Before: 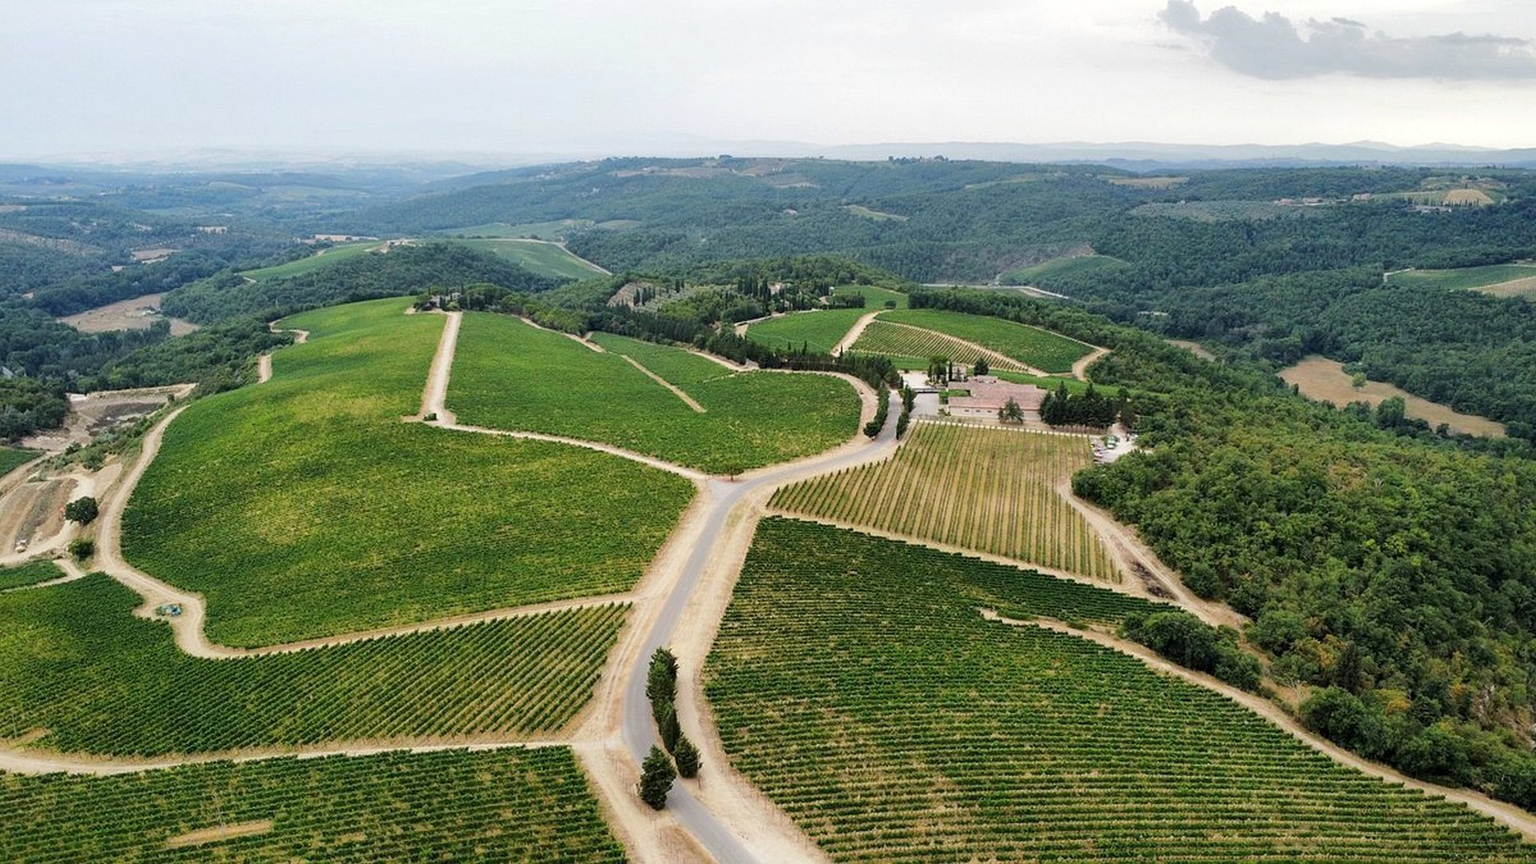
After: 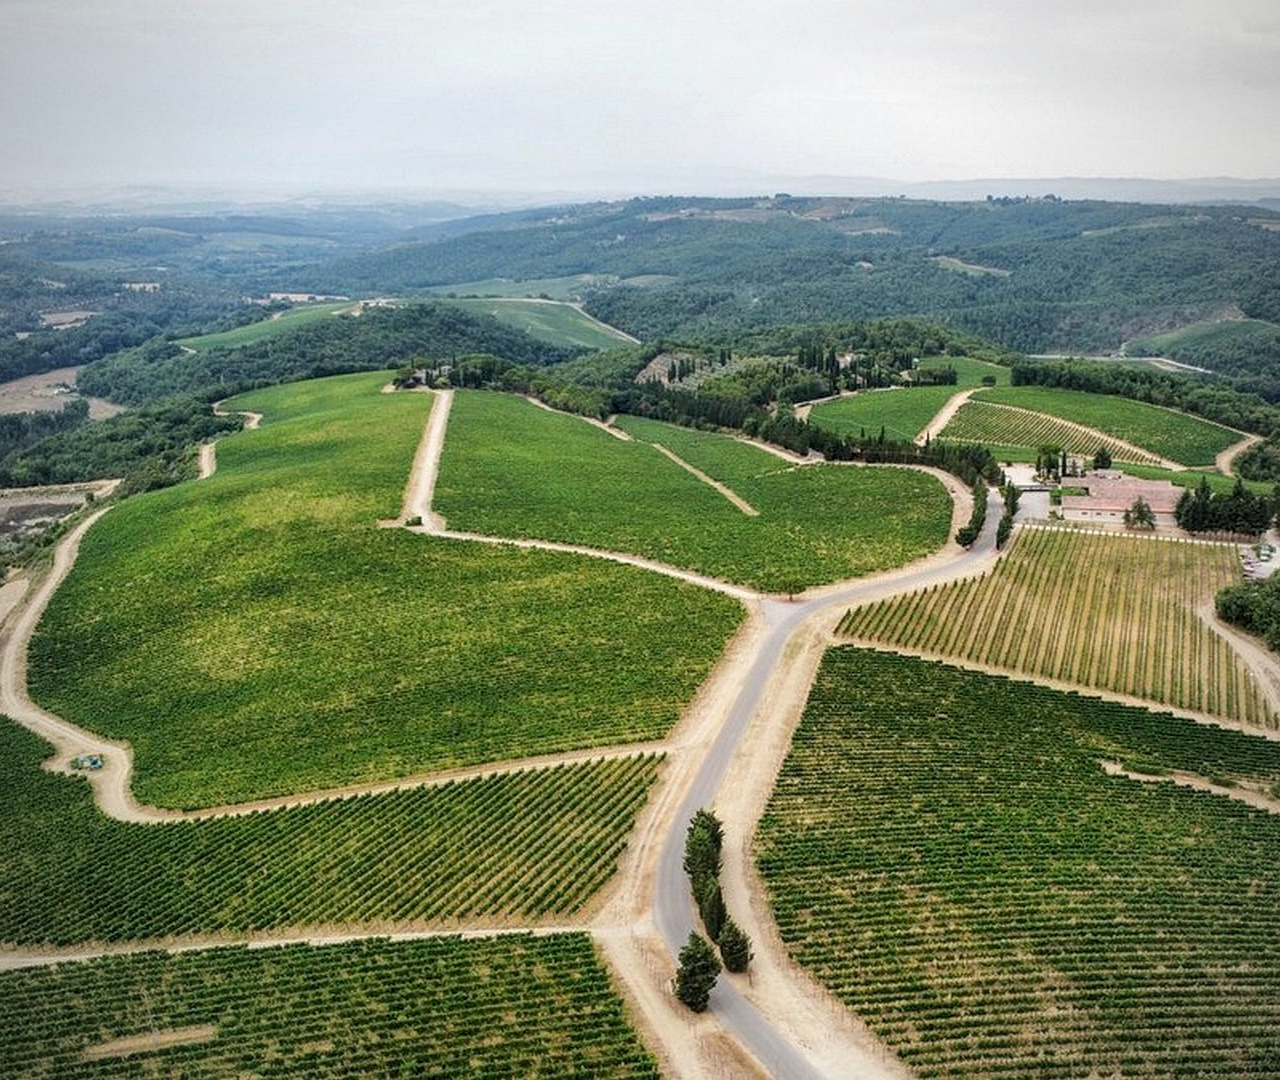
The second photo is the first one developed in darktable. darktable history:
crop and rotate: left 6.481%, right 26.807%
vignetting: fall-off radius 63.11%, center (0, 0.009)
local contrast: on, module defaults
